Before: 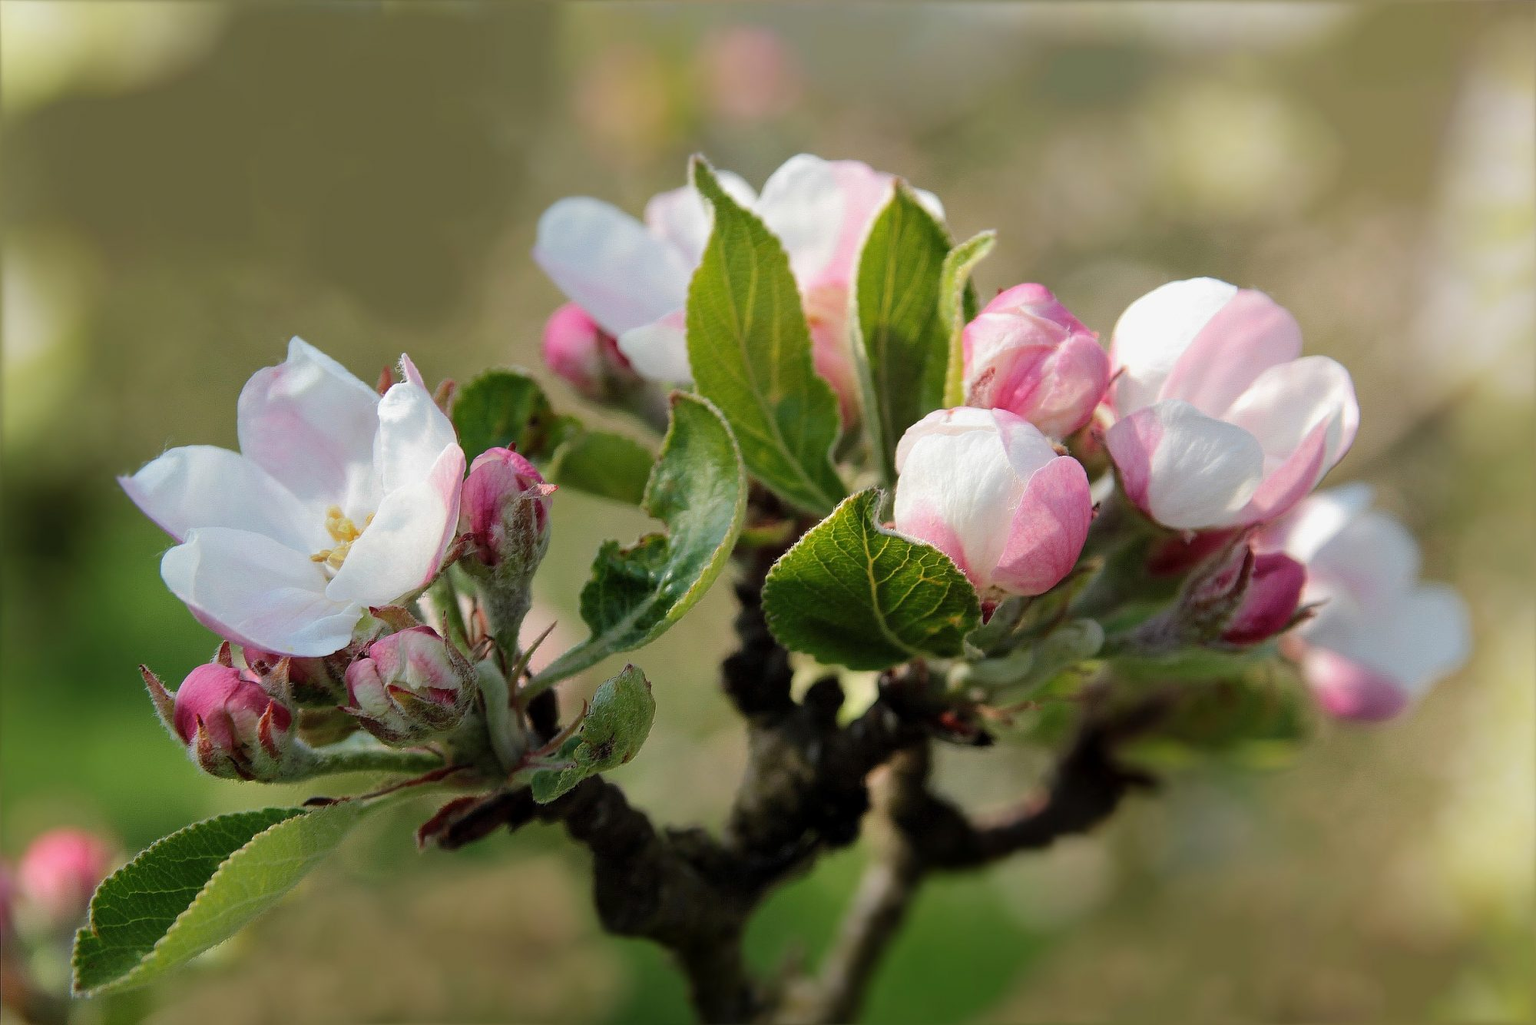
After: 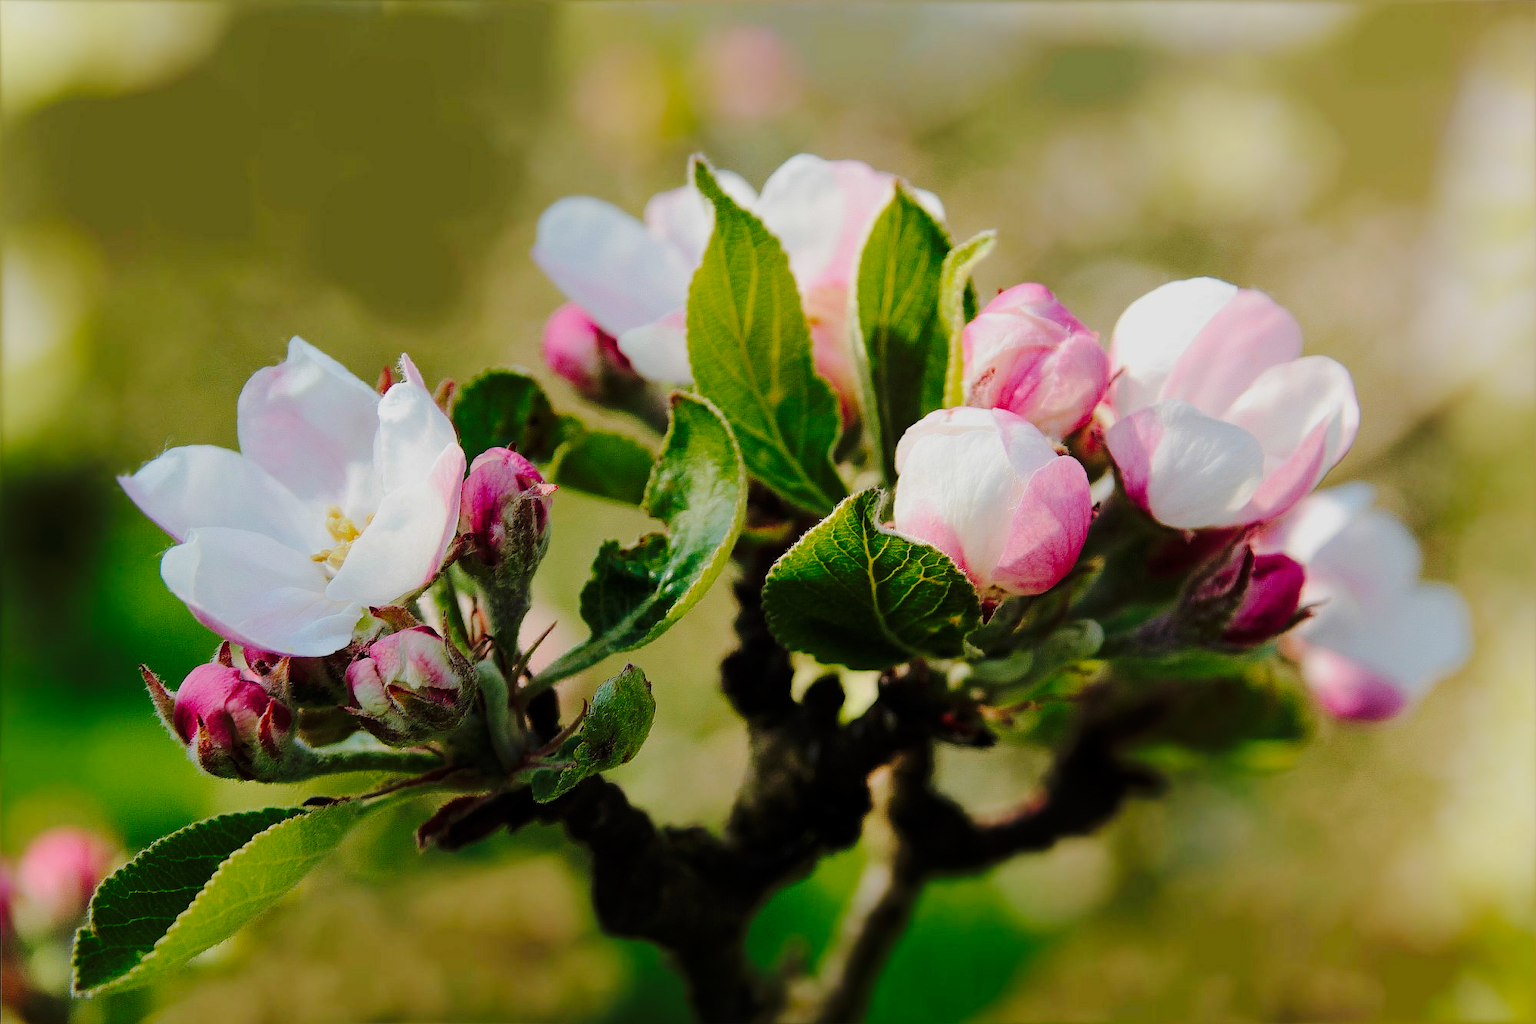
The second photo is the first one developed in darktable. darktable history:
velvia: on, module defaults
exposure: exposure -0.389 EV, compensate highlight preservation false
tone curve: curves: ch0 [(0, 0) (0.094, 0.039) (0.243, 0.155) (0.411, 0.482) (0.479, 0.583) (0.654, 0.742) (0.793, 0.851) (0.994, 0.974)]; ch1 [(0, 0) (0.161, 0.092) (0.35, 0.33) (0.392, 0.392) (0.456, 0.456) (0.505, 0.502) (0.537, 0.518) (0.553, 0.53) (0.573, 0.569) (0.718, 0.718) (1, 1)]; ch2 [(0, 0) (0.346, 0.362) (0.411, 0.412) (0.502, 0.502) (0.531, 0.521) (0.576, 0.553) (0.615, 0.621) (1, 1)], preserve colors none
